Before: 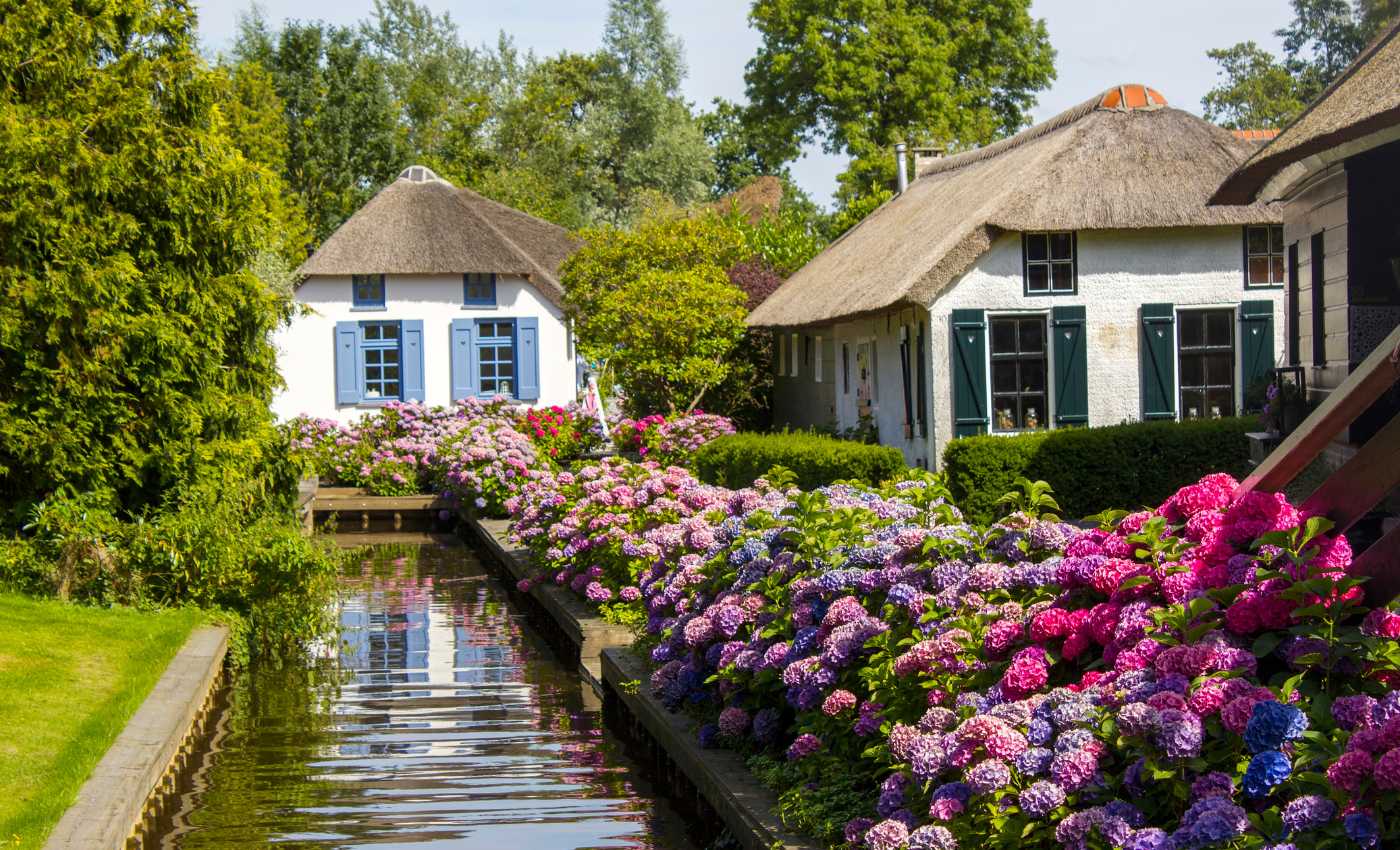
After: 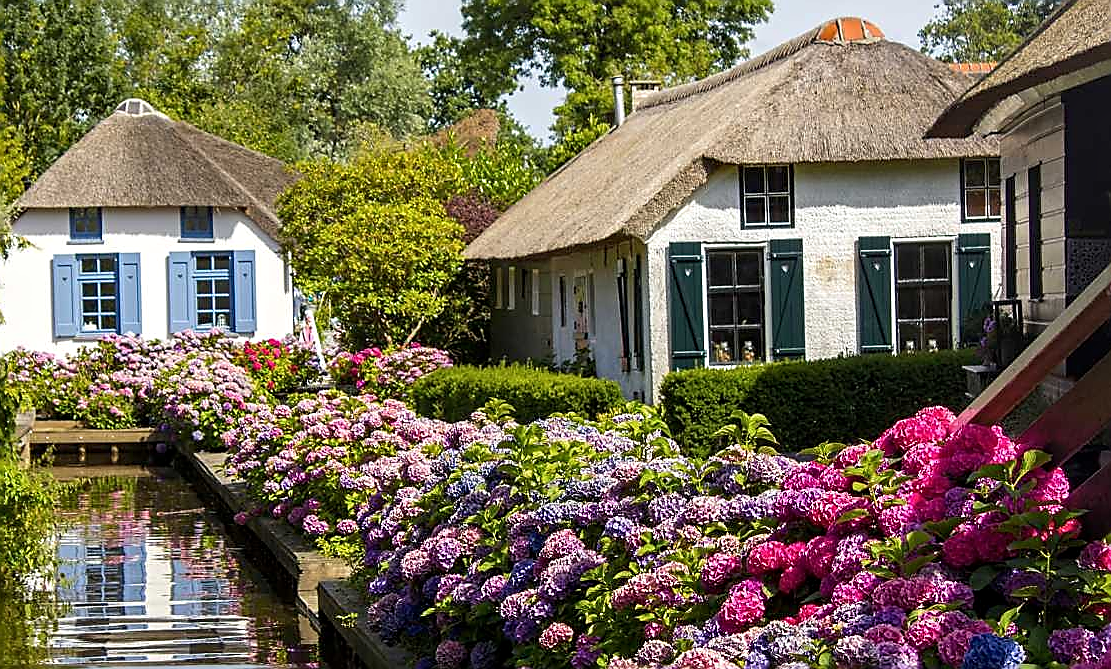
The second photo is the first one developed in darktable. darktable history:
contrast equalizer: y [[0.5, 0.542, 0.583, 0.625, 0.667, 0.708], [0.5 ×6], [0.5 ×6], [0 ×6], [0 ×6]], mix 0.207
sharpen: radius 1.401, amount 1.246, threshold 0.81
crop and rotate: left 20.271%, top 7.932%, right 0.344%, bottom 13.288%
